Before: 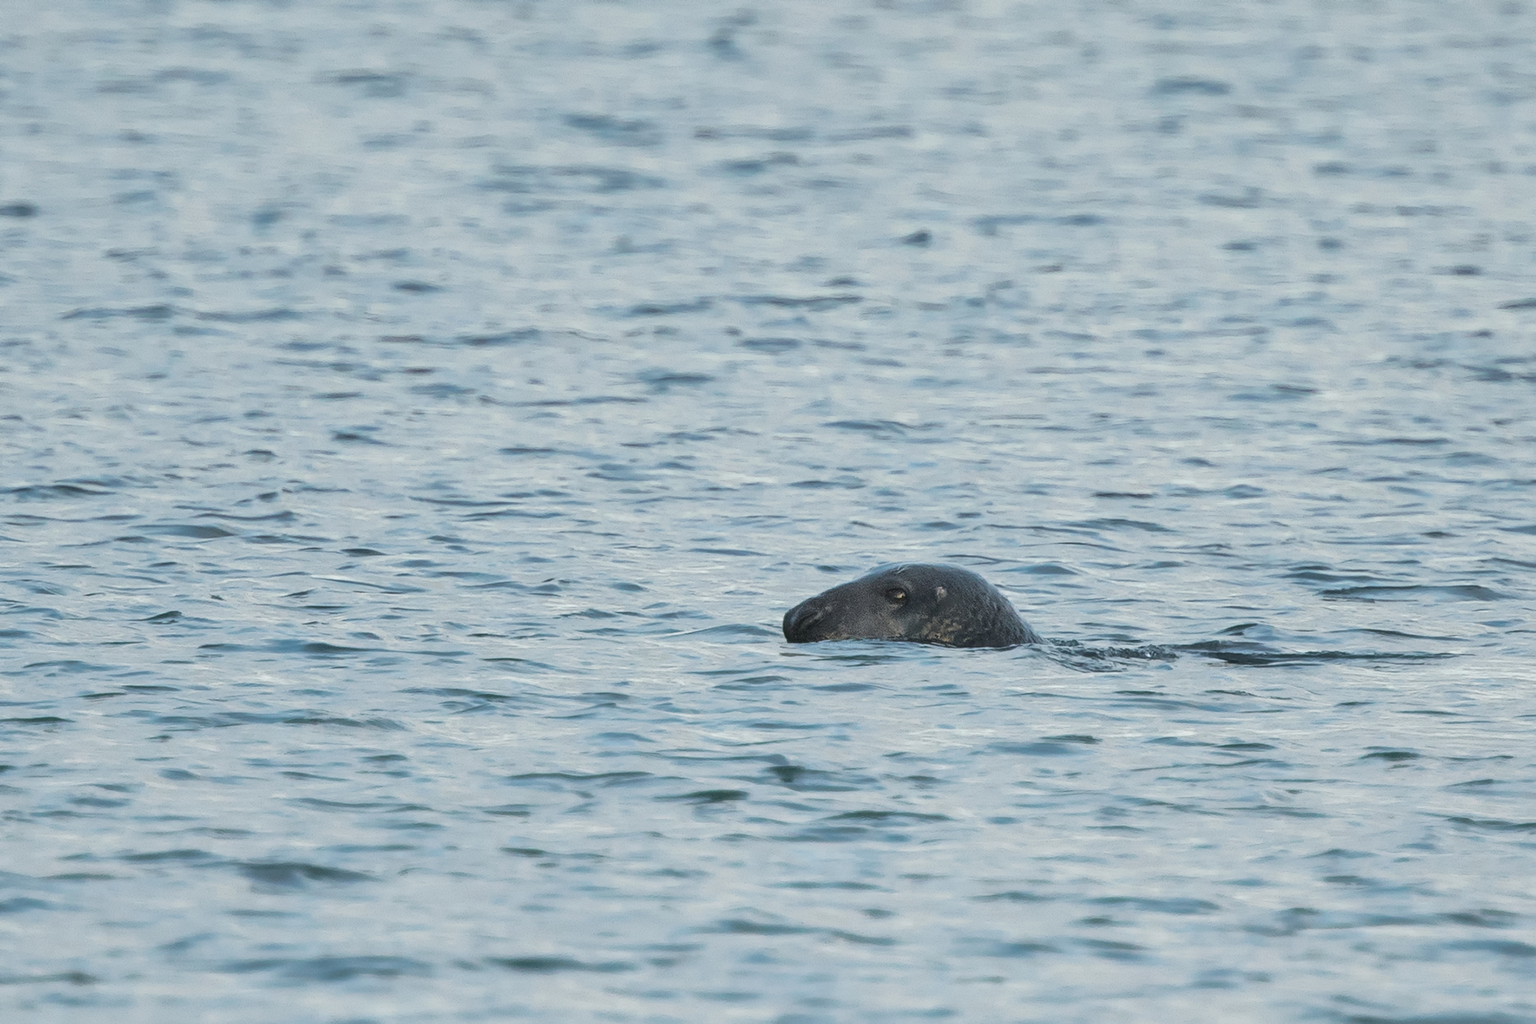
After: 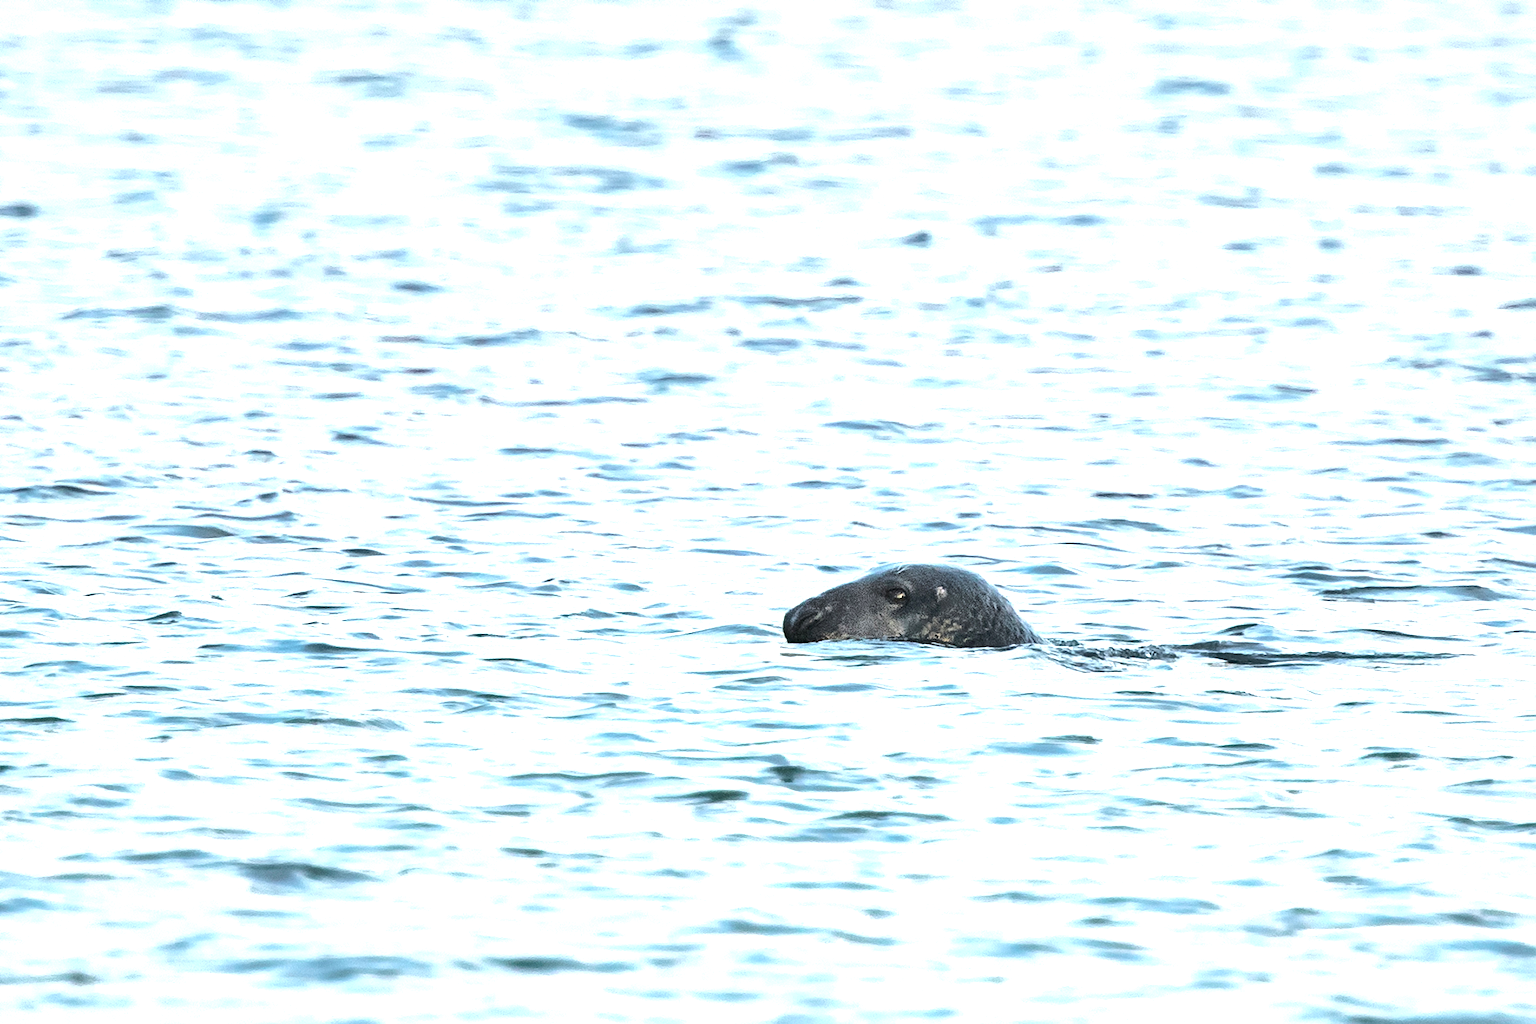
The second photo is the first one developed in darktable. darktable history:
exposure: exposure 0.77 EV, compensate highlight preservation false
haze removal: compatibility mode true, adaptive false
tone equalizer: -8 EV -0.75 EV, -7 EV -0.7 EV, -6 EV -0.6 EV, -5 EV -0.4 EV, -3 EV 0.4 EV, -2 EV 0.6 EV, -1 EV 0.7 EV, +0 EV 0.75 EV, edges refinement/feathering 500, mask exposure compensation -1.57 EV, preserve details no
